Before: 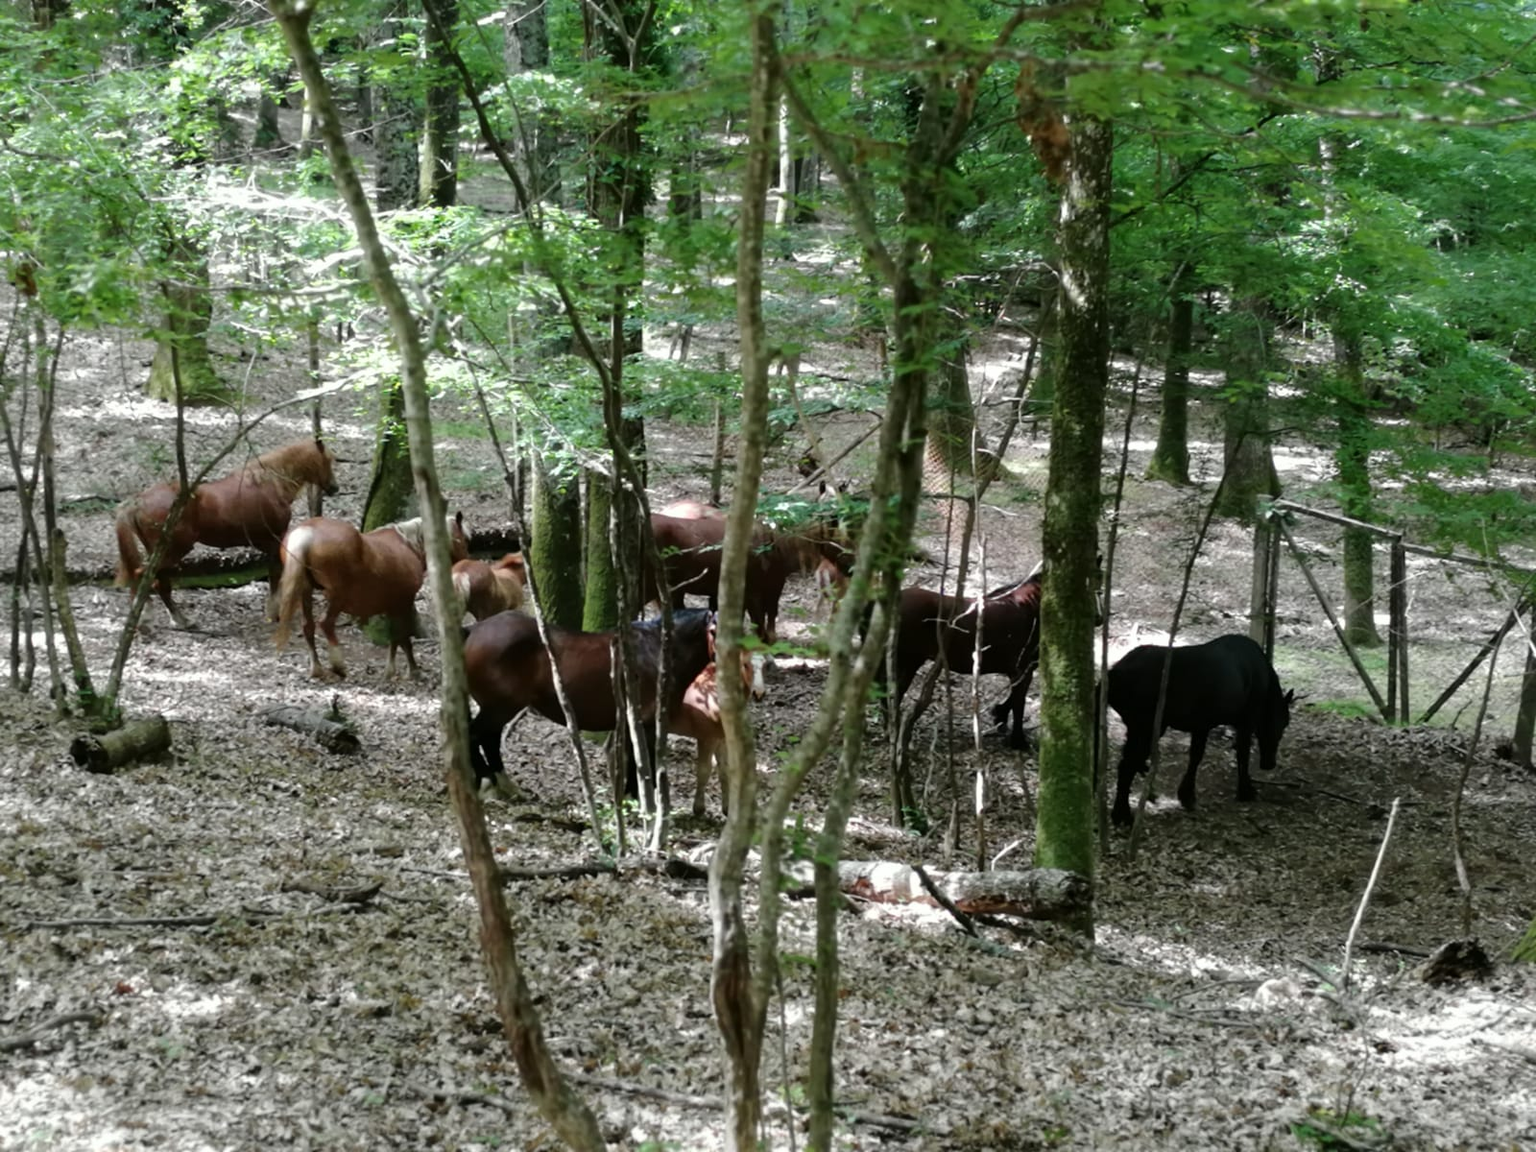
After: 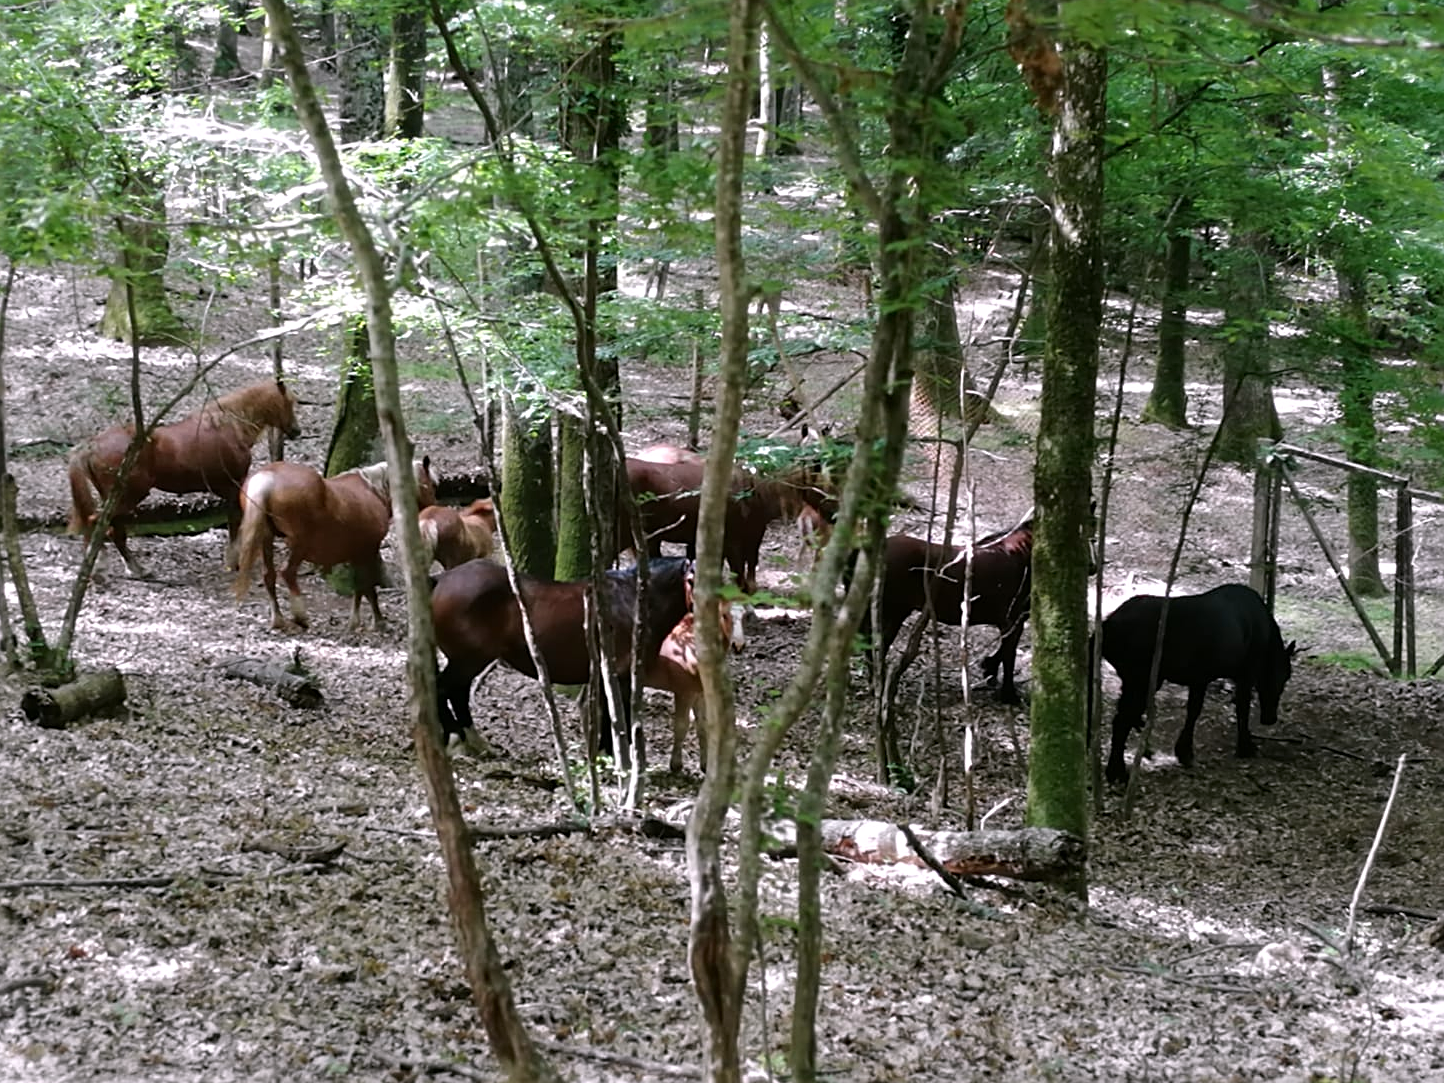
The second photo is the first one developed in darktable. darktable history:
sharpen: on, module defaults
crop: left 3.305%, top 6.436%, right 6.389%, bottom 3.258%
white balance: red 1.05, blue 1.072
